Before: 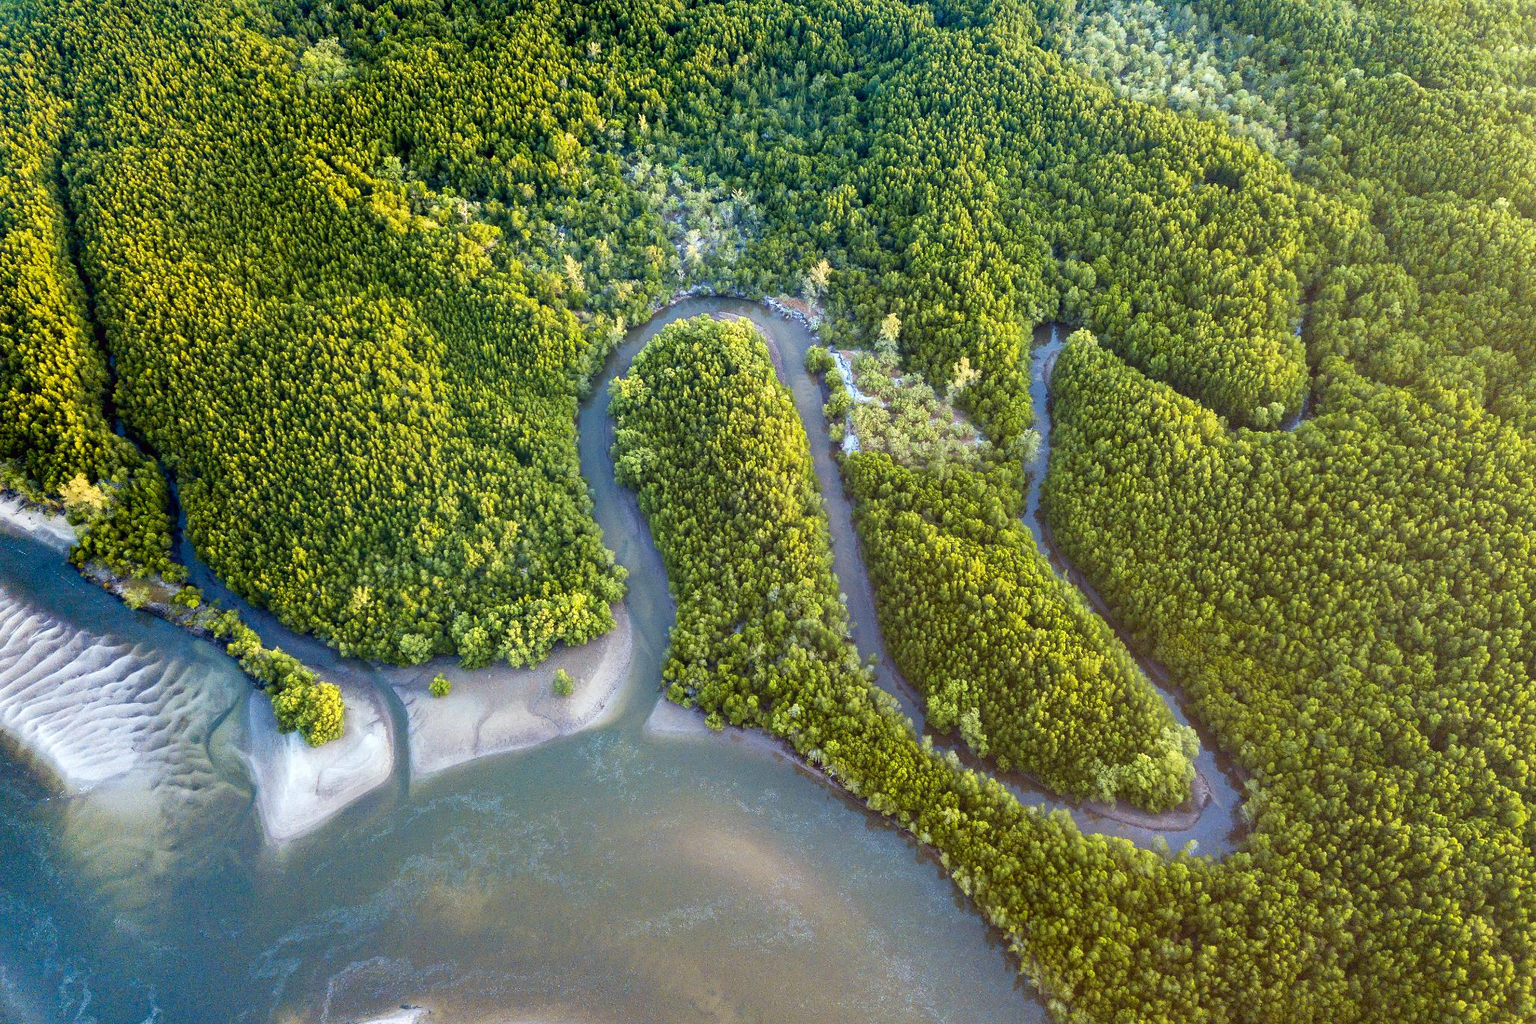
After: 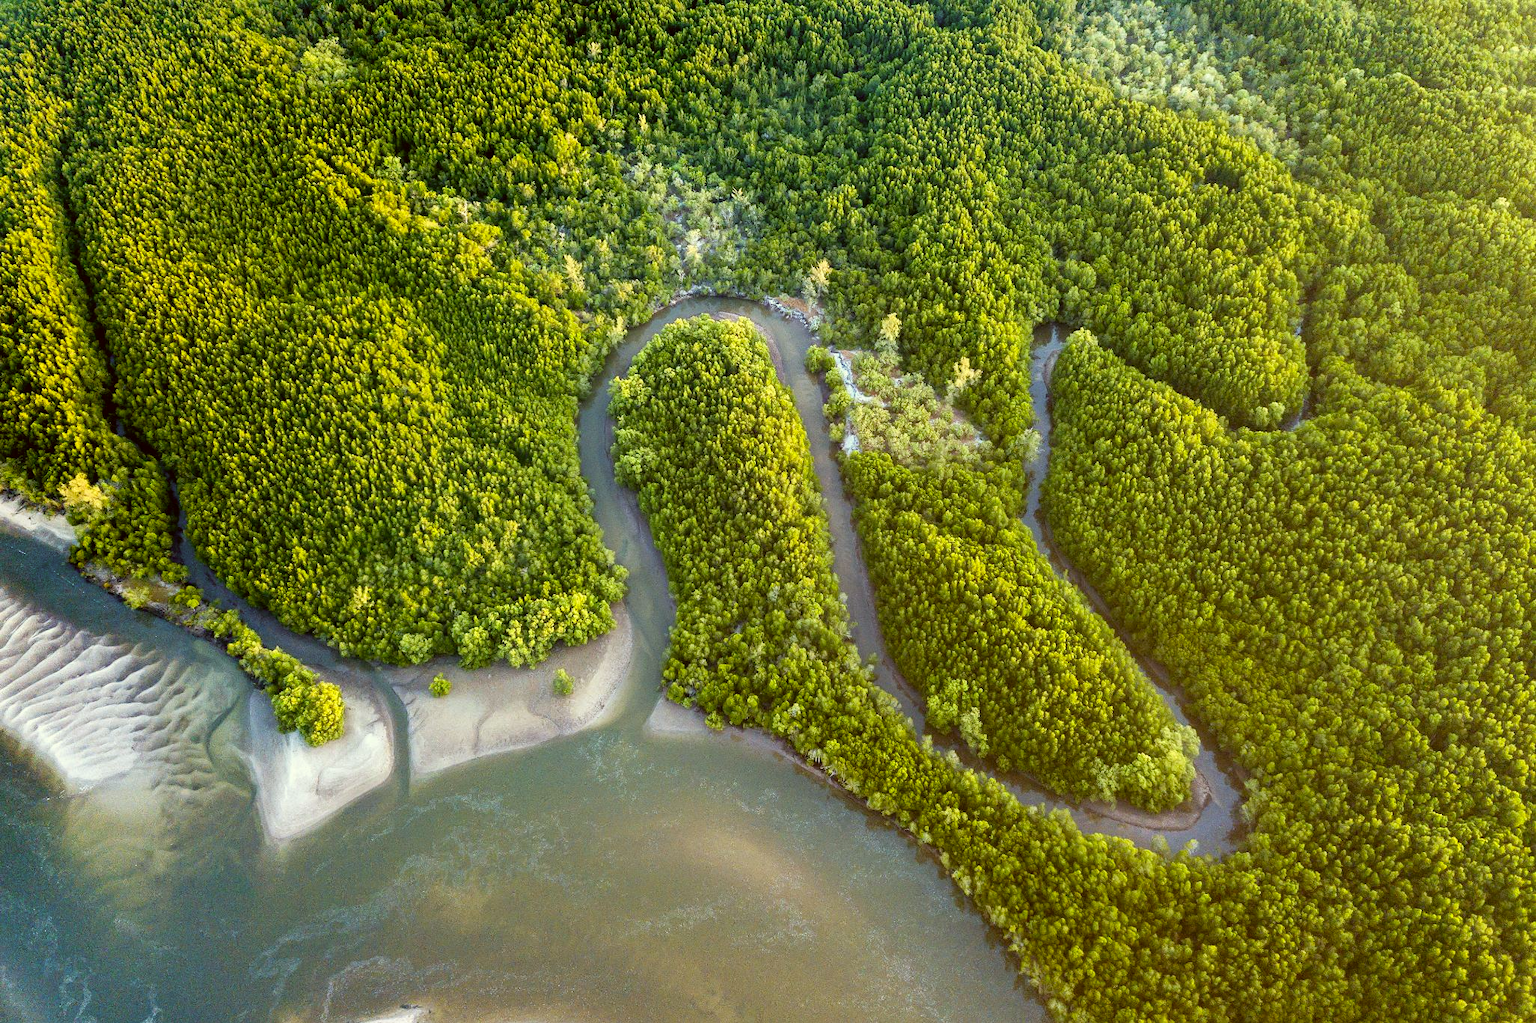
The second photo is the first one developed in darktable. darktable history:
color correction: highlights a* -1.25, highlights b* 9.96, shadows a* 0.212, shadows b* 19.82
